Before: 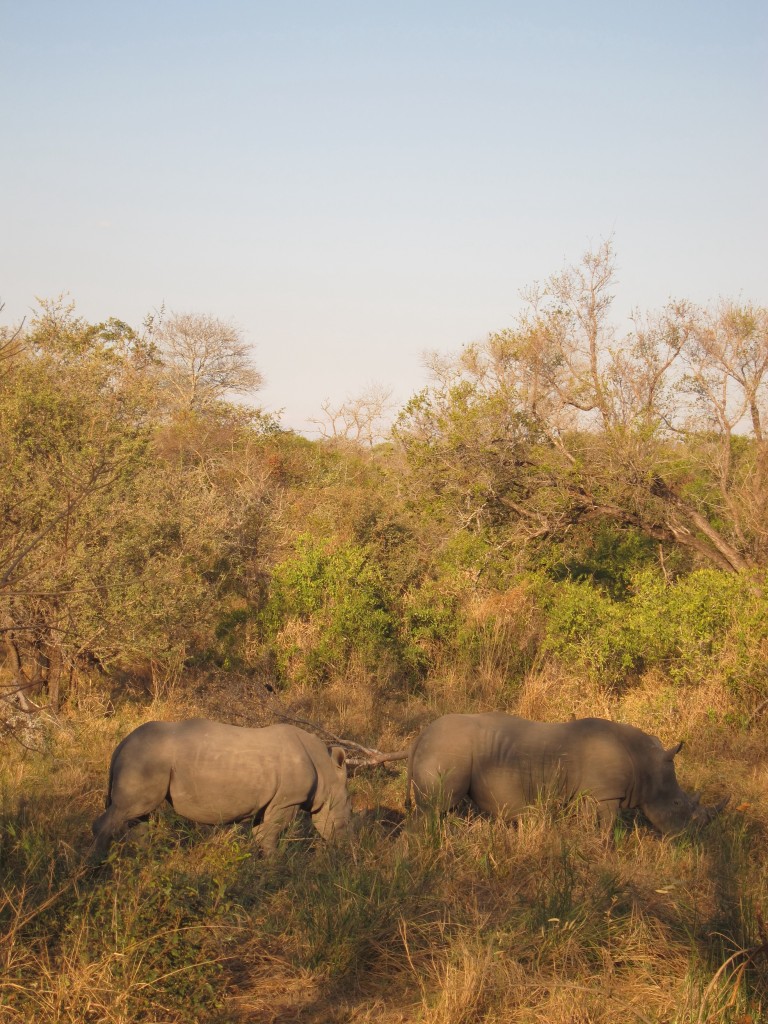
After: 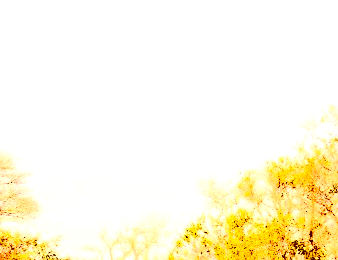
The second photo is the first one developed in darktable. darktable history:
color balance rgb: perceptual saturation grading › global saturation 23.157%, perceptual saturation grading › highlights -23.479%, perceptual saturation grading › mid-tones 24.083%, perceptual saturation grading › shadows 38.903%, global vibrance 10.582%, saturation formula JzAzBz (2021)
contrast brightness saturation: contrast 0.756, brightness -0.993, saturation 0.987
exposure: black level correction 0, exposure 1 EV, compensate highlight preservation false
crop: left 29.083%, top 16.874%, right 26.818%, bottom 57.64%
sharpen: amount 0.208
